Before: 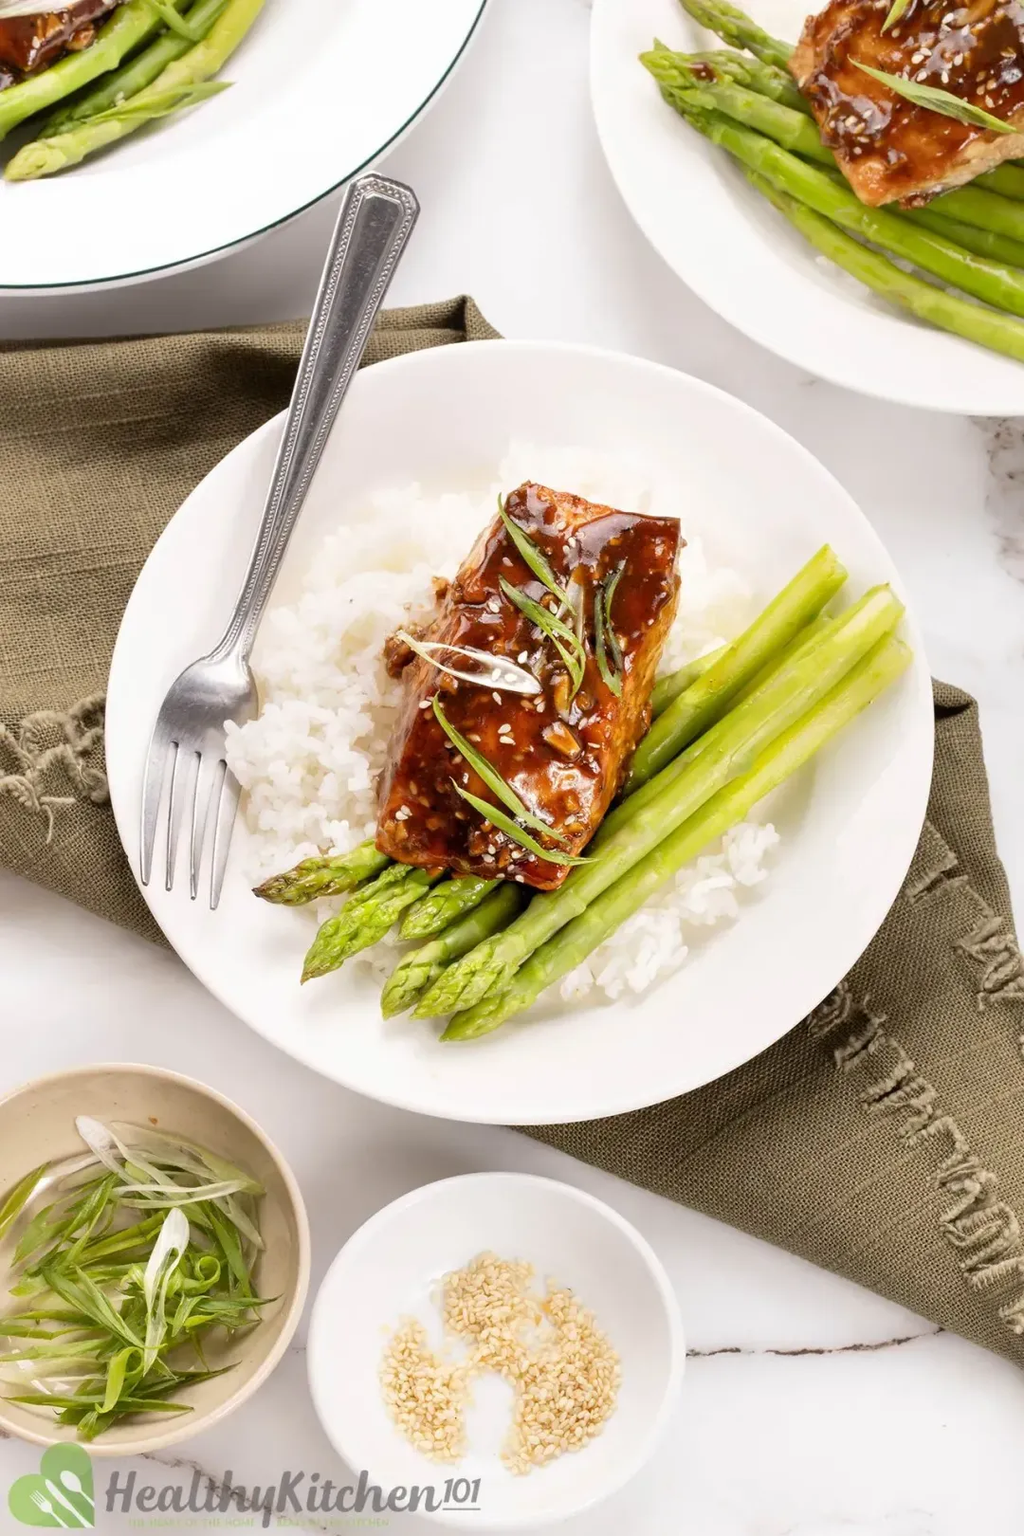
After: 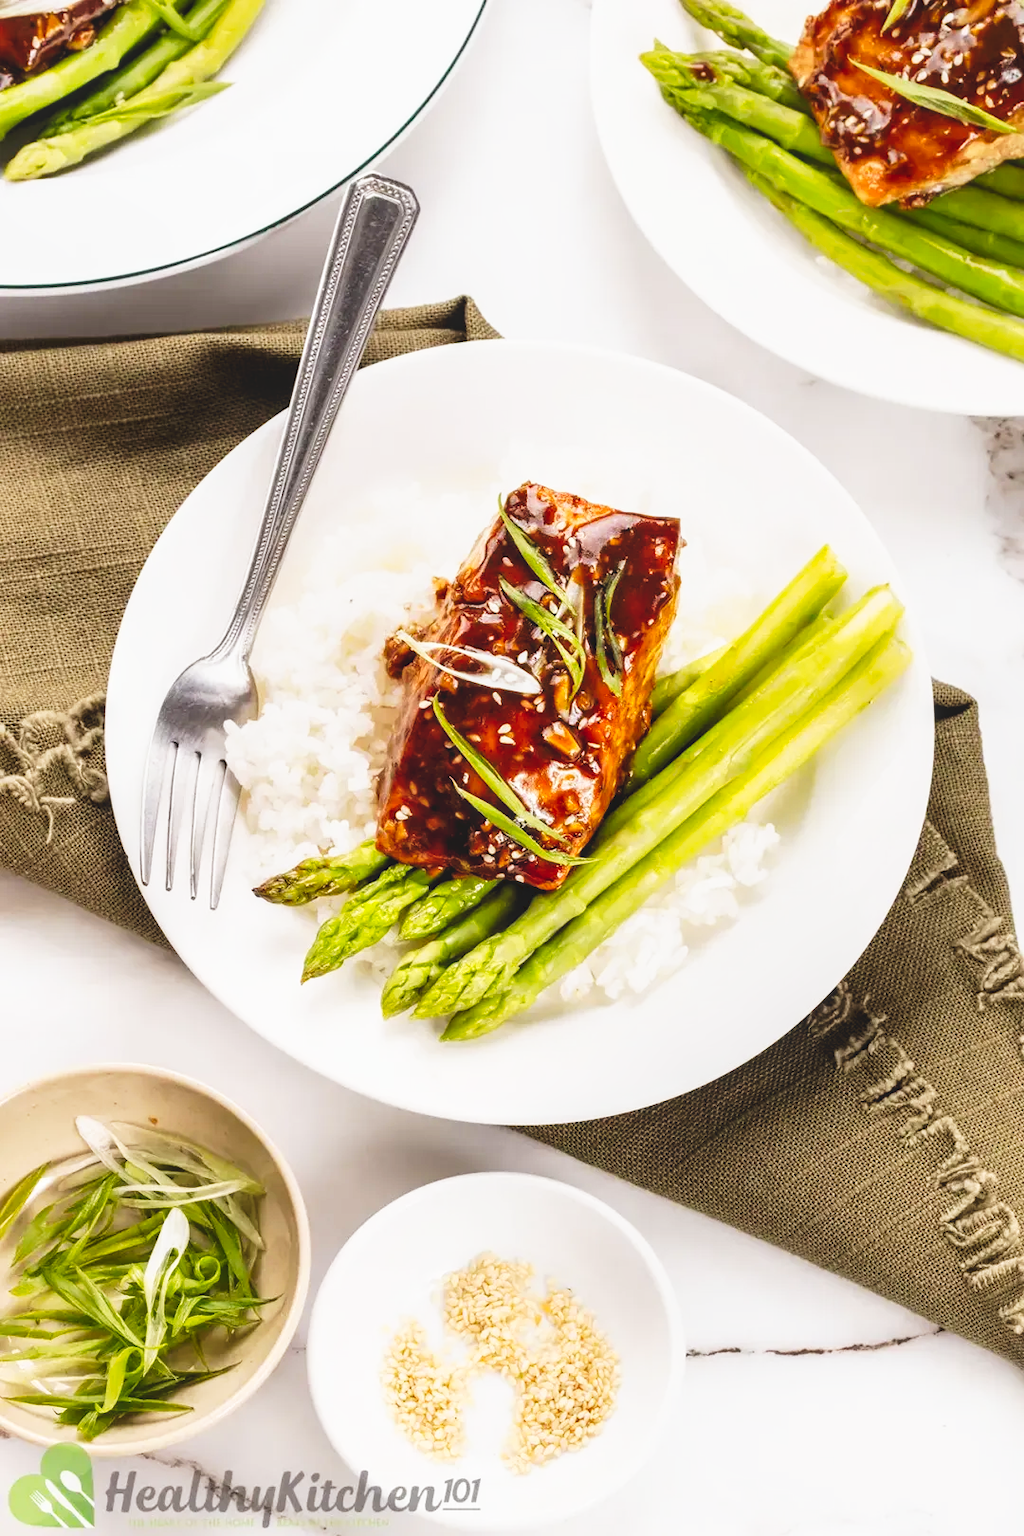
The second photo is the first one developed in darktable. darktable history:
tone curve: curves: ch0 [(0, 0) (0.003, 0.047) (0.011, 0.047) (0.025, 0.049) (0.044, 0.051) (0.069, 0.055) (0.1, 0.066) (0.136, 0.089) (0.177, 0.12) (0.224, 0.155) (0.277, 0.205) (0.335, 0.281) (0.399, 0.37) (0.468, 0.47) (0.543, 0.574) (0.623, 0.687) (0.709, 0.801) (0.801, 0.89) (0.898, 0.963) (1, 1)], preserve colors none
local contrast: detail 110%
